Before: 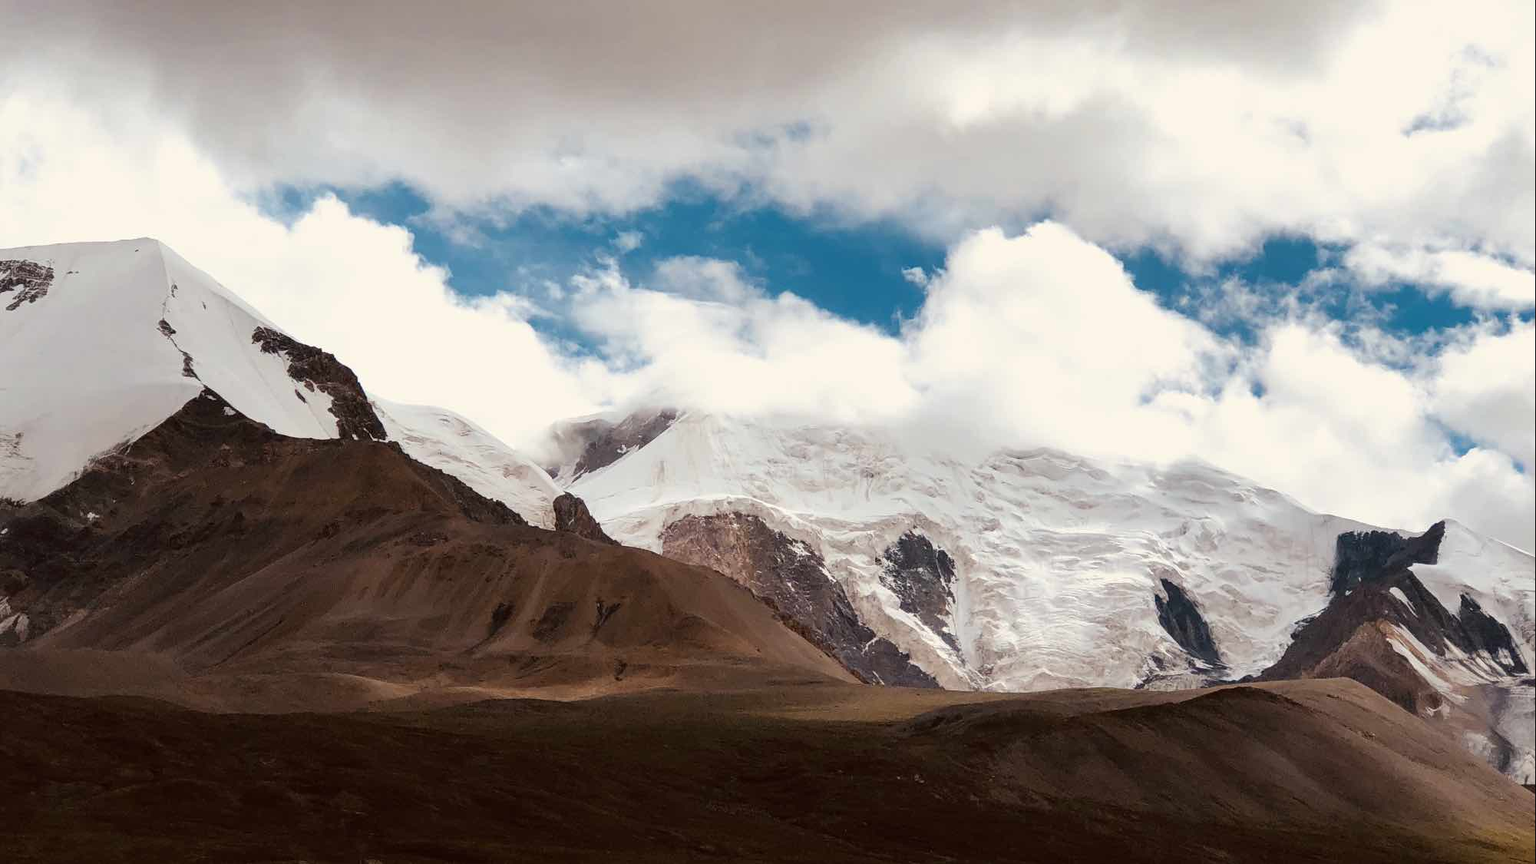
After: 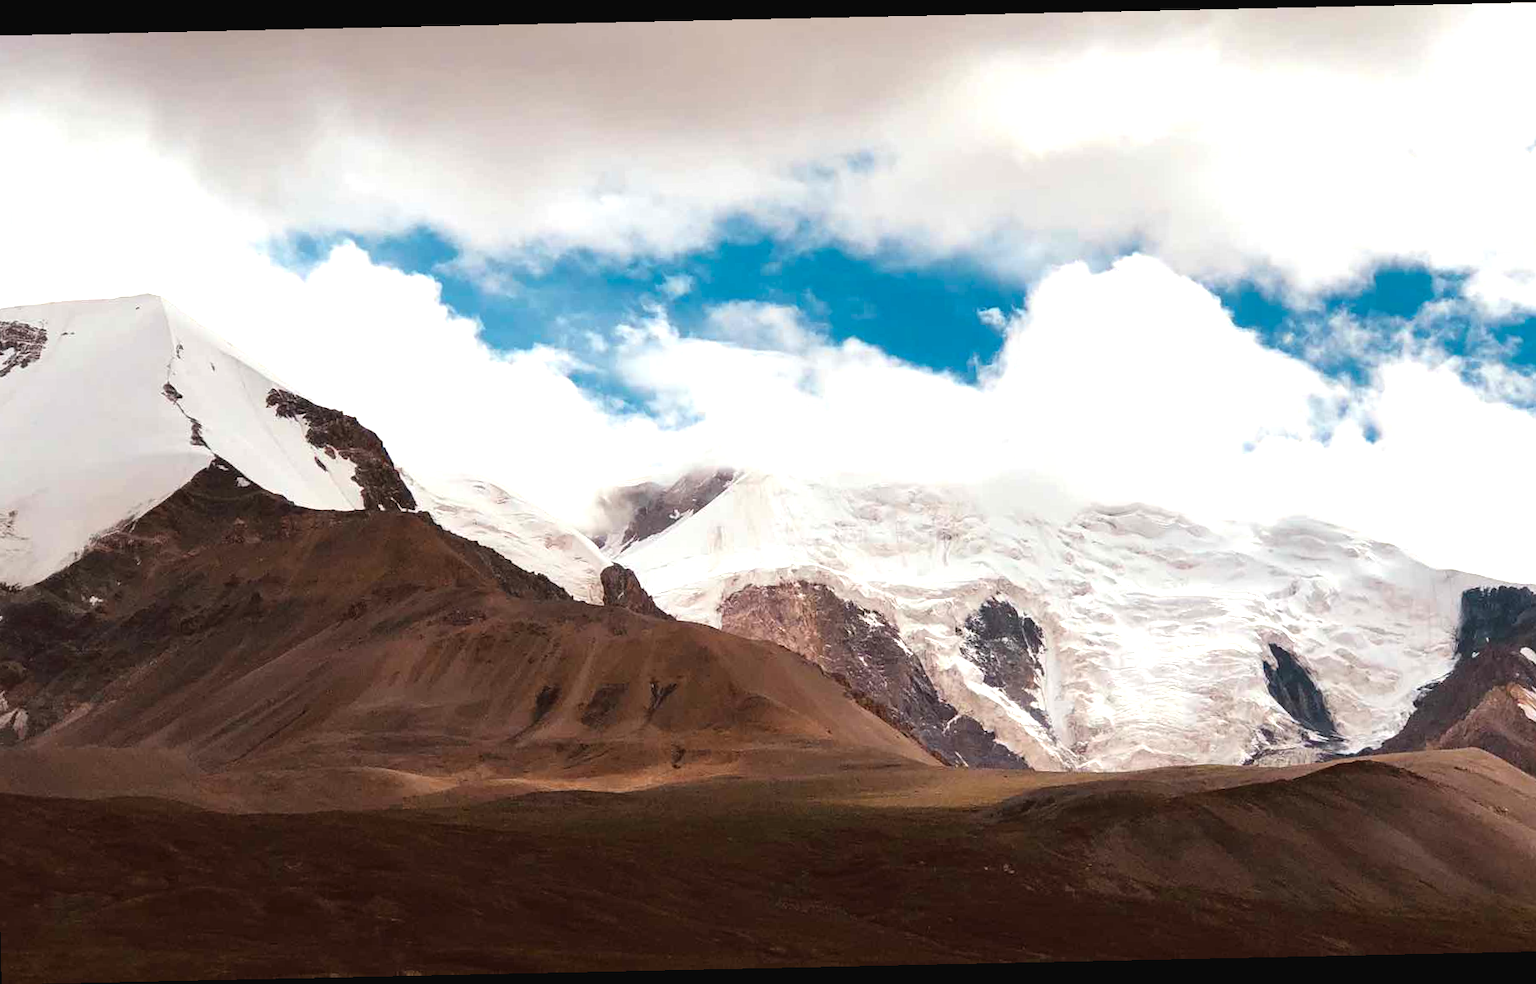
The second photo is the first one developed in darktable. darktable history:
crop and rotate: left 1.088%, right 8.807%
rotate and perspective: rotation -1.24°, automatic cropping off
exposure: black level correction -0.002, exposure 0.54 EV, compensate highlight preservation false
